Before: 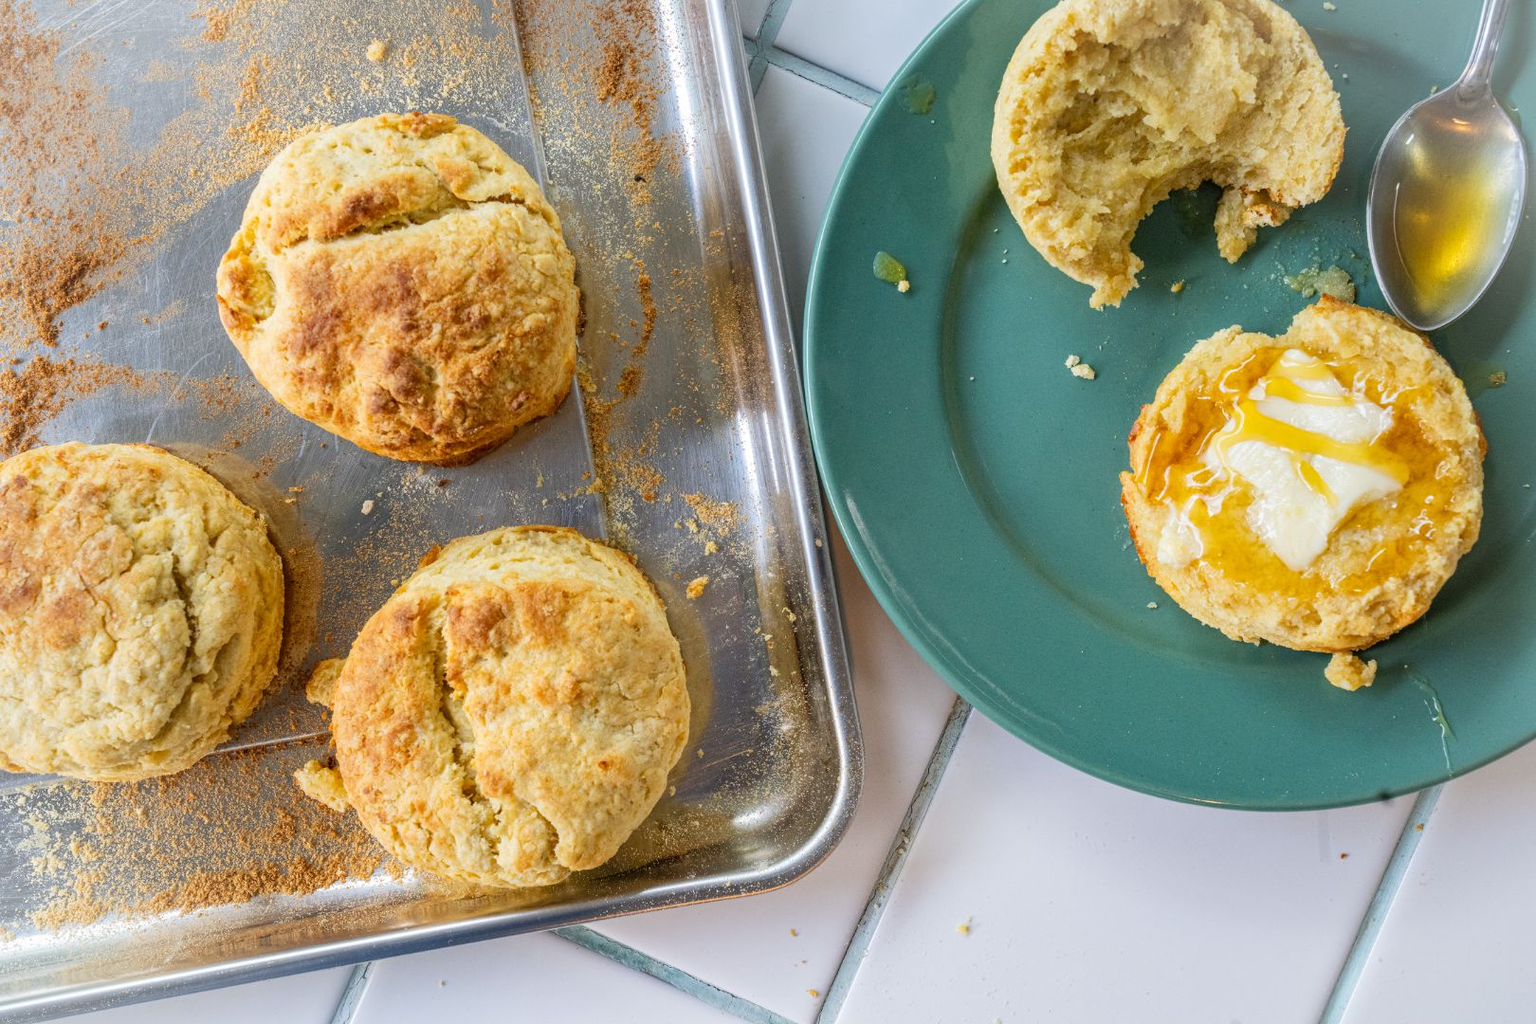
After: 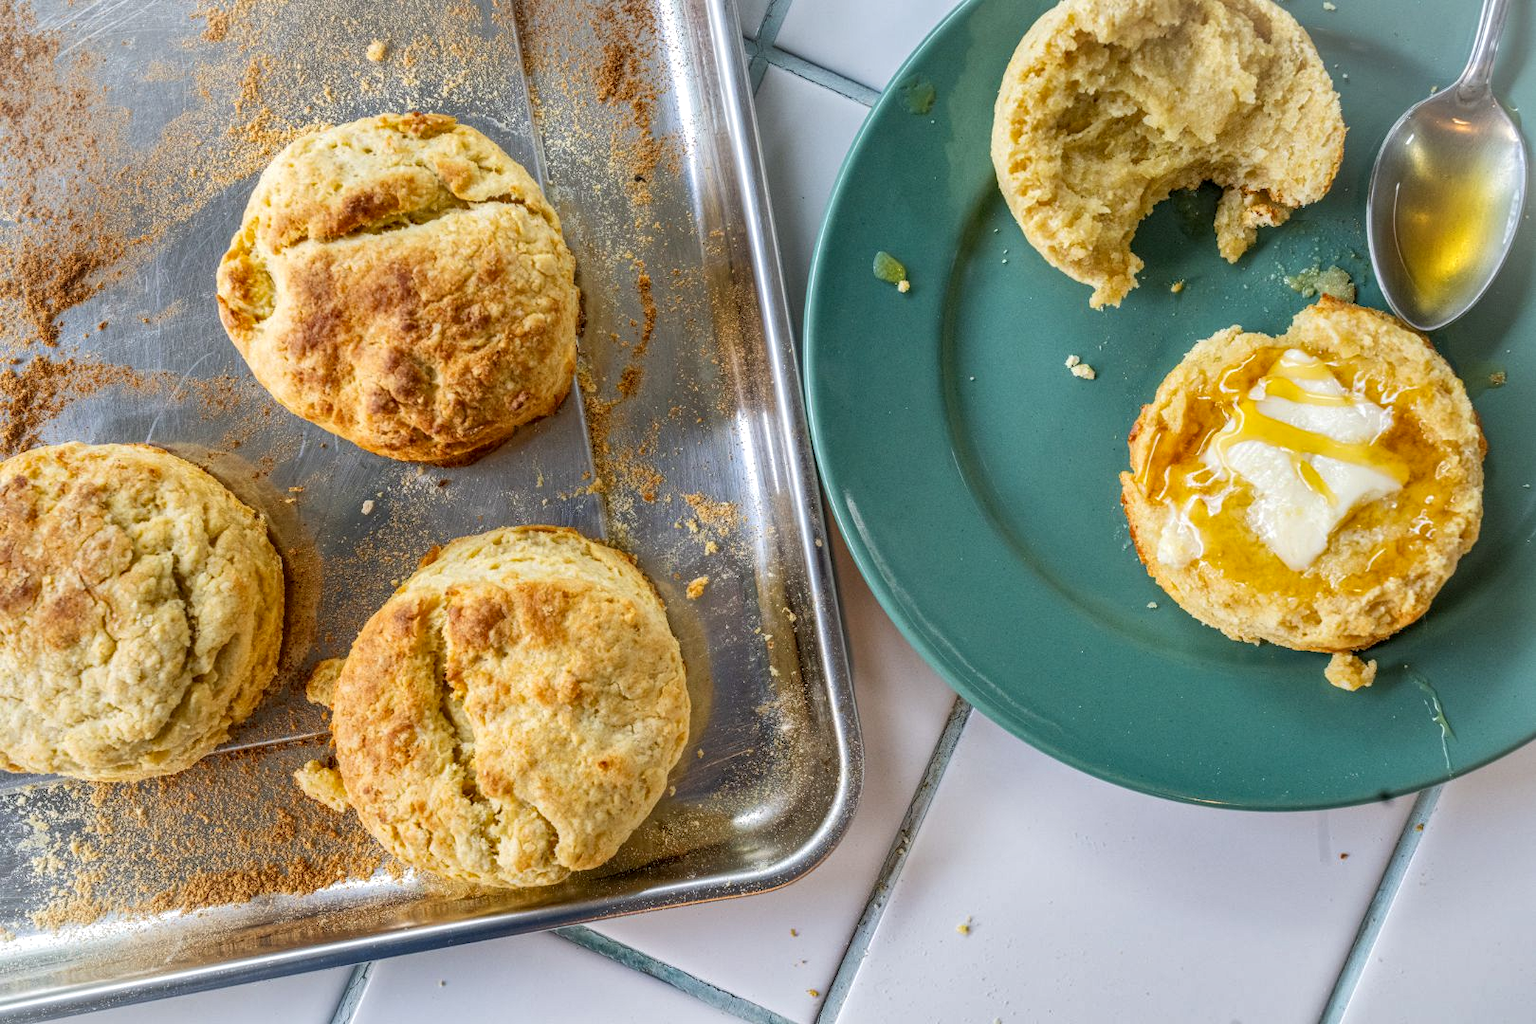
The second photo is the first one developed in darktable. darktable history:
shadows and highlights: shadows 52.42, soften with gaussian
local contrast: on, module defaults
